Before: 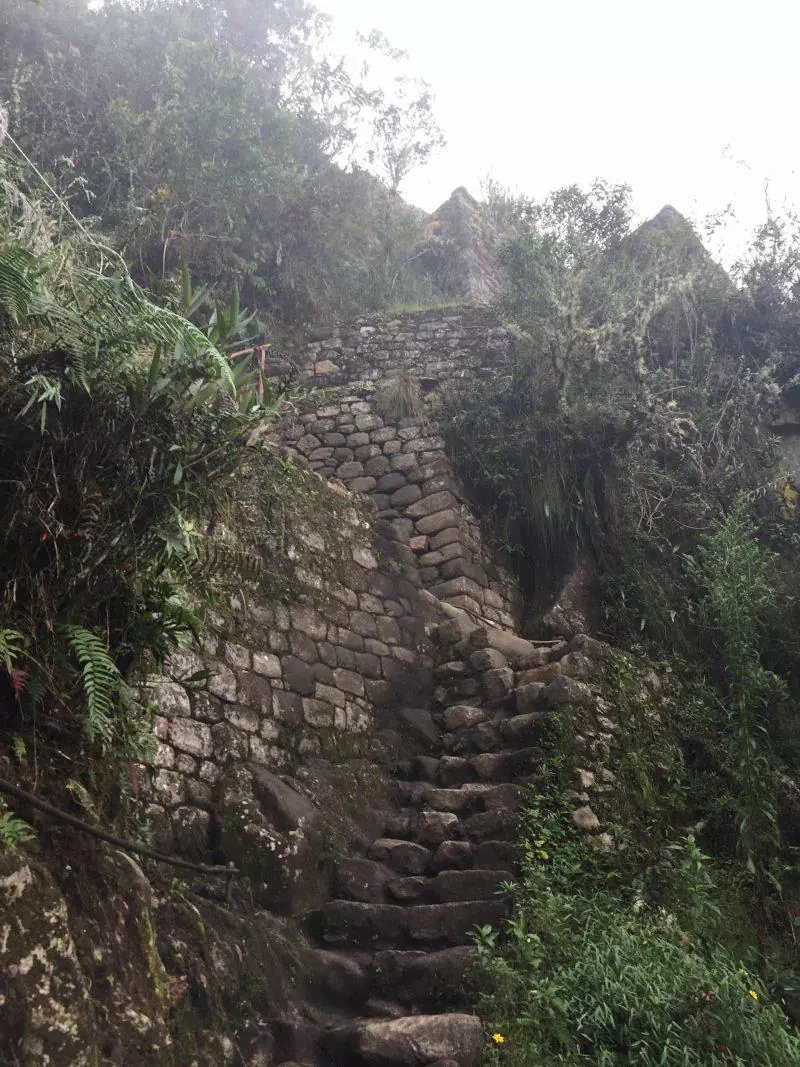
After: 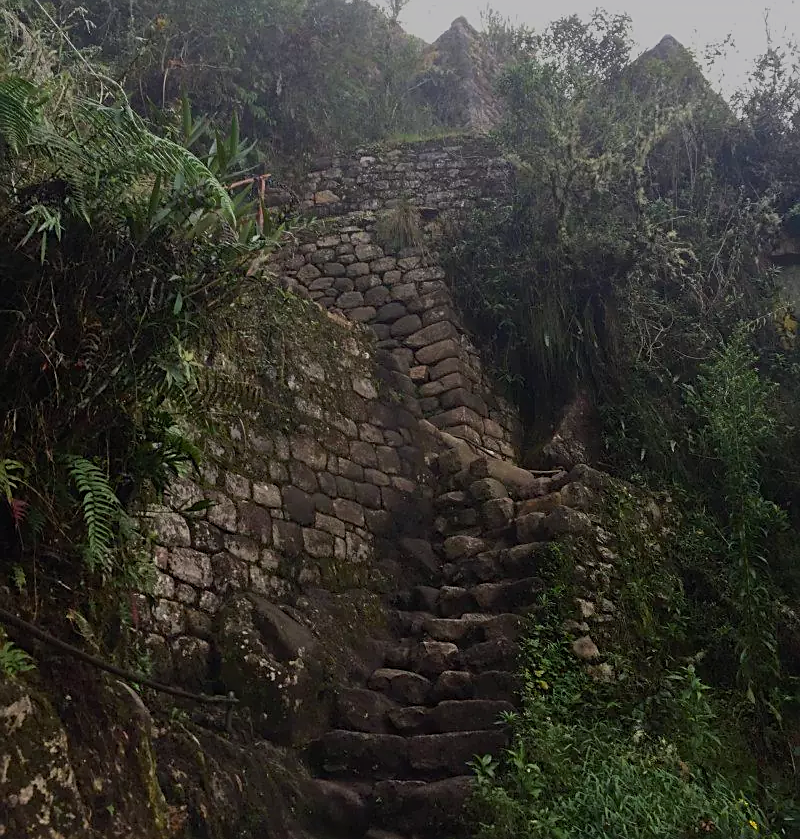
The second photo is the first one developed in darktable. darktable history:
sharpen: on, module defaults
color balance rgb: shadows lift › chroma 0.943%, shadows lift › hue 115.09°, linear chroma grading › global chroma 14.55%, perceptual saturation grading › global saturation 0.78%, perceptual saturation grading › mid-tones 11.753%, global vibrance 24.486%
crop and rotate: top 15.956%, bottom 5.409%
haze removal: strength 0.134, distance 0.251, compatibility mode true, adaptive false
base curve: curves: ch0 [(0, 0) (0.088, 0.125) (0.176, 0.251) (0.354, 0.501) (0.613, 0.749) (1, 0.877)], preserve colors none
tone equalizer: on, module defaults
color calibration: illuminant same as pipeline (D50), adaptation XYZ, x 0.347, y 0.358, temperature 5013.26 K
exposure: exposure -1.514 EV, compensate highlight preservation false
